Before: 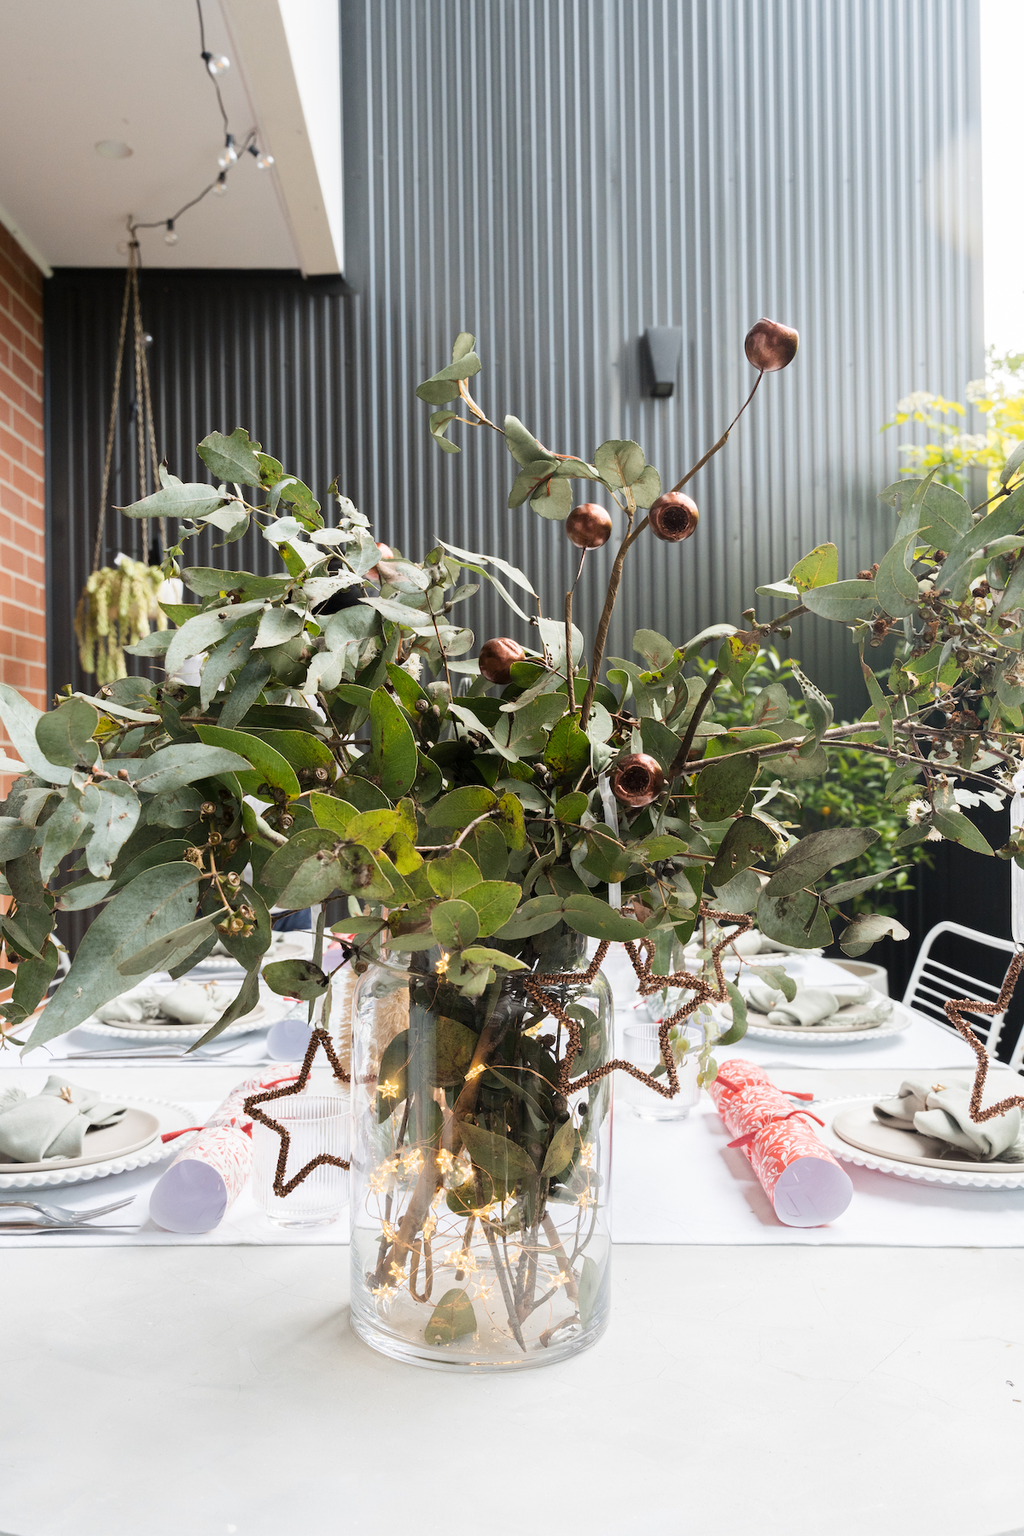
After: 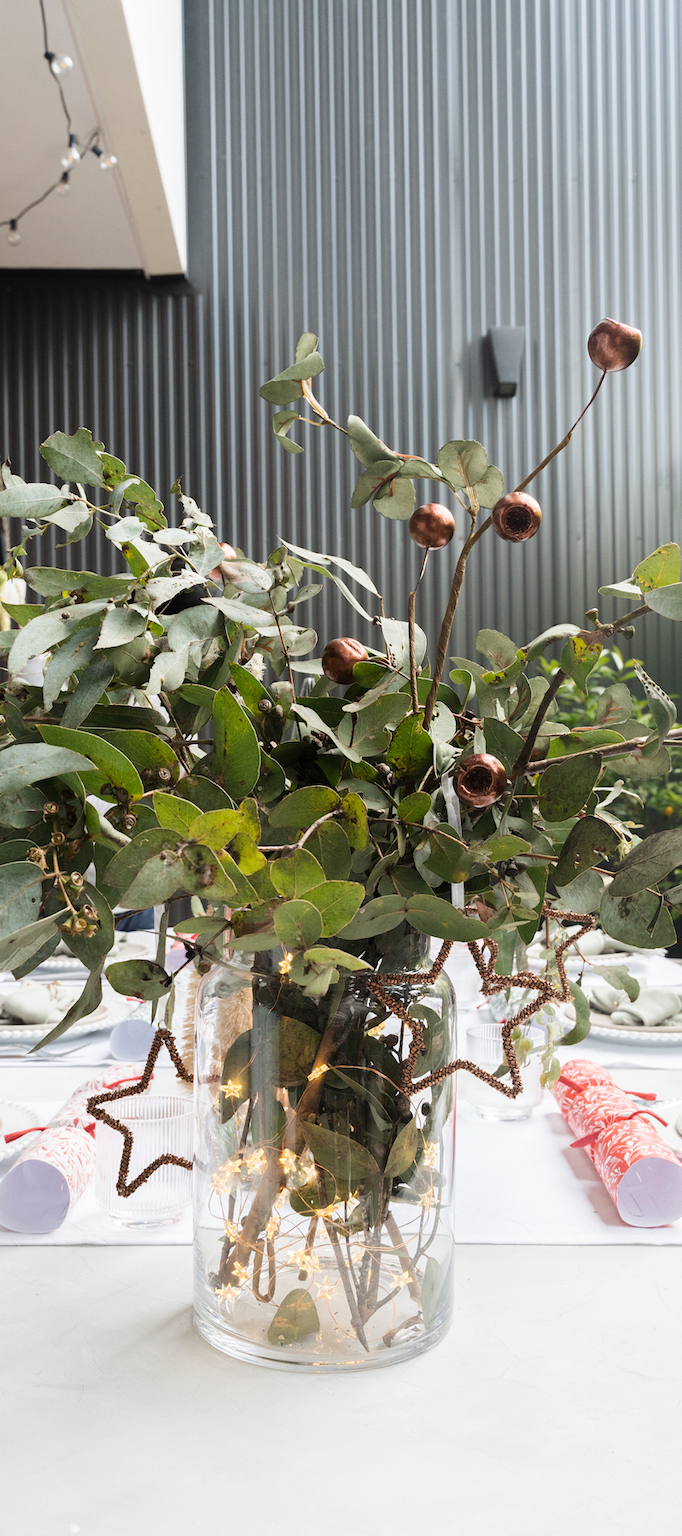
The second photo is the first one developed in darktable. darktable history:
tone equalizer: mask exposure compensation -0.51 EV
crop and rotate: left 15.368%, right 17.921%
